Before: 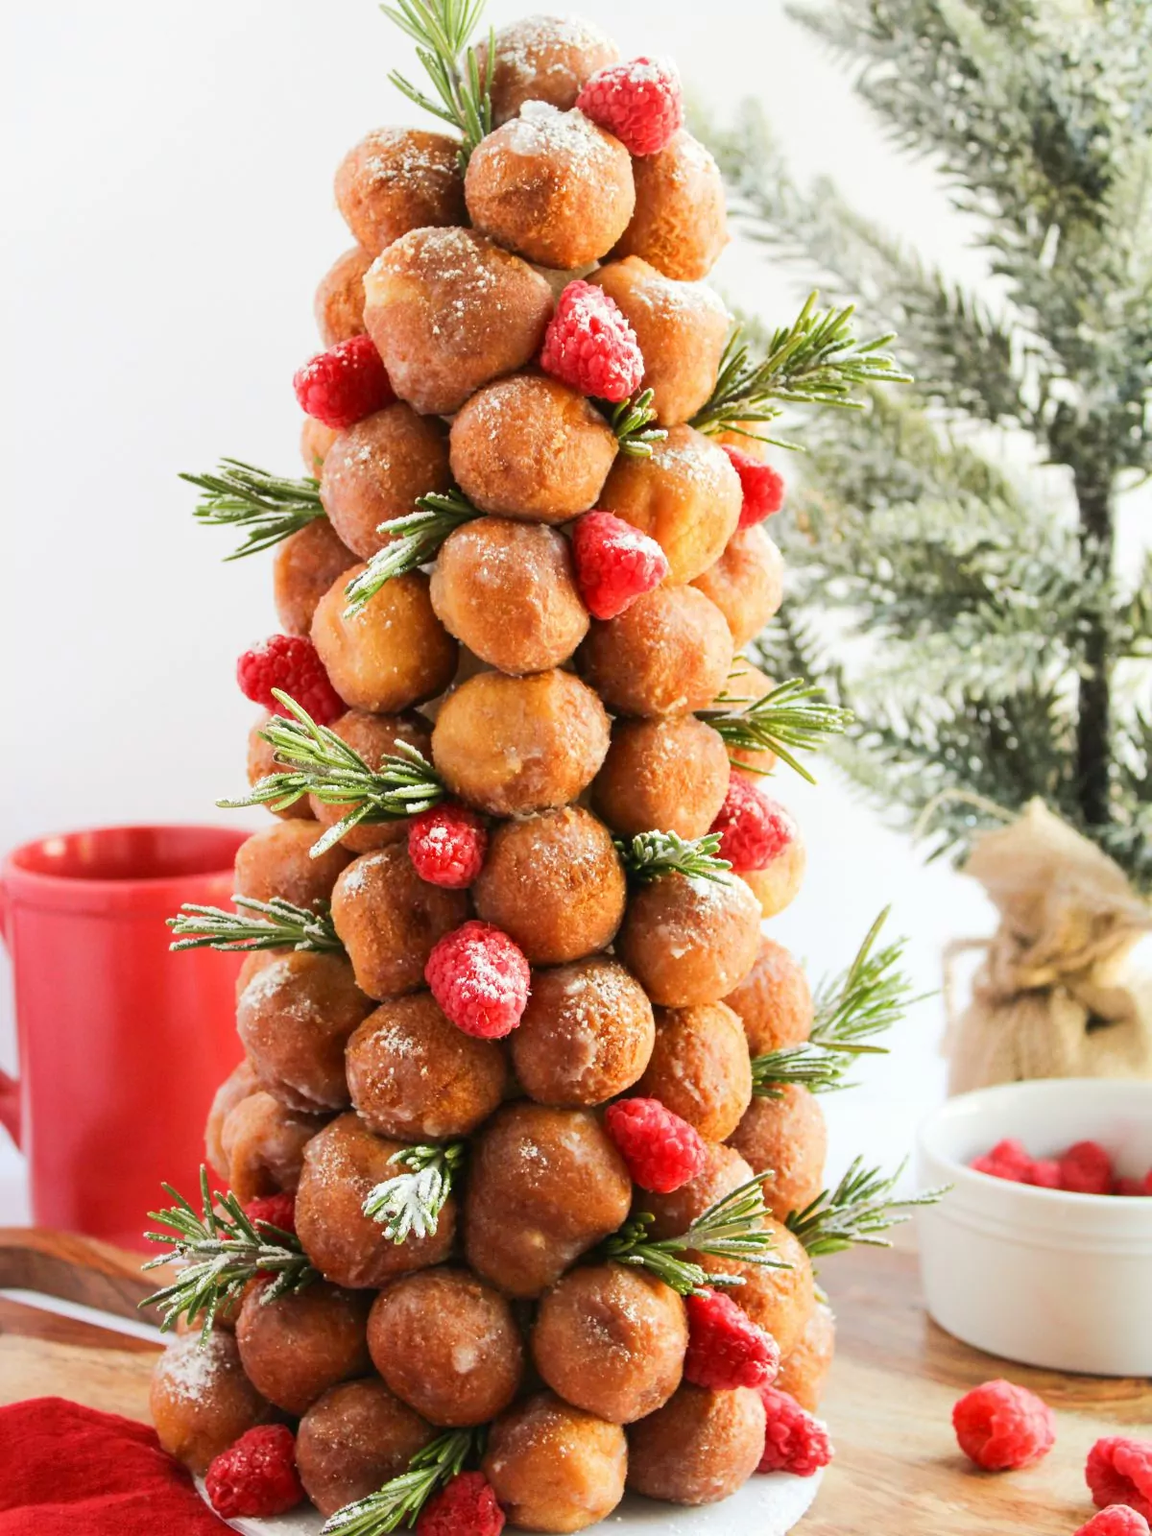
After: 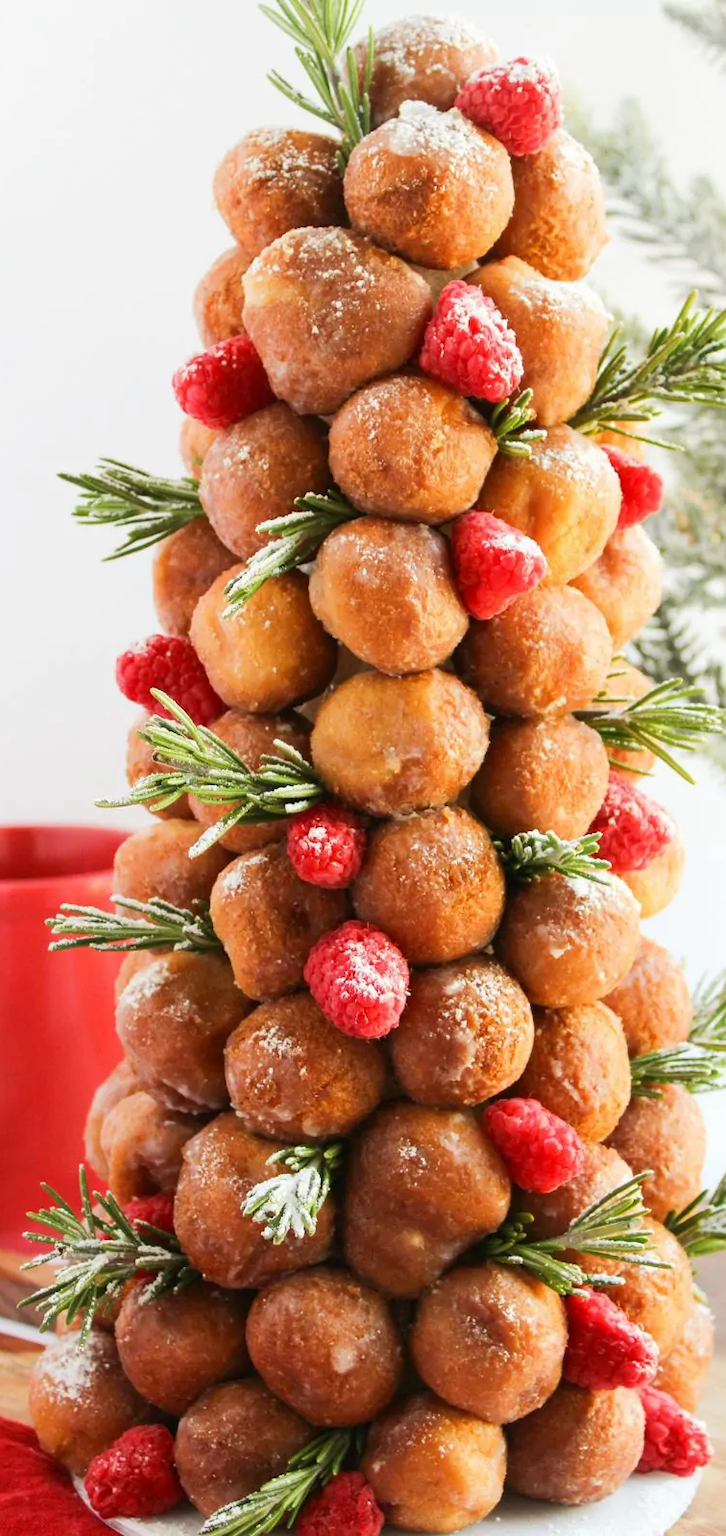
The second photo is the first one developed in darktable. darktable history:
crop: left 10.544%, right 26.329%
